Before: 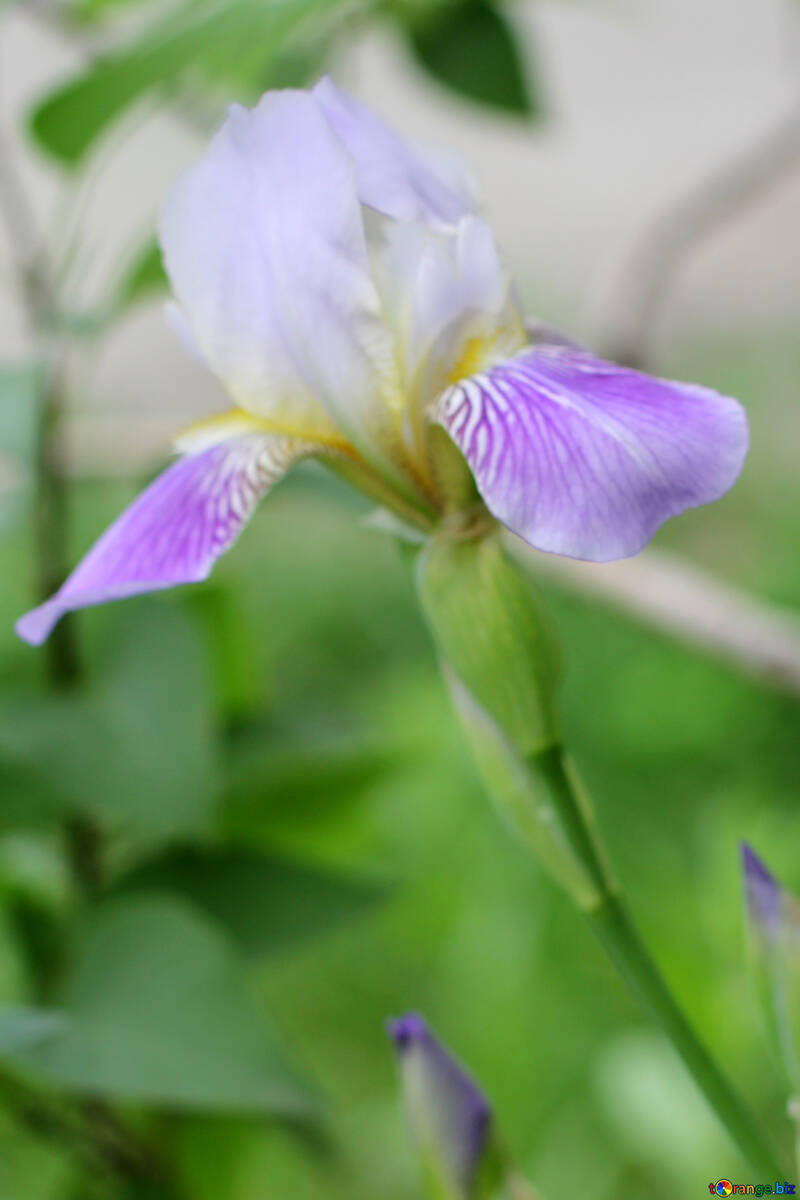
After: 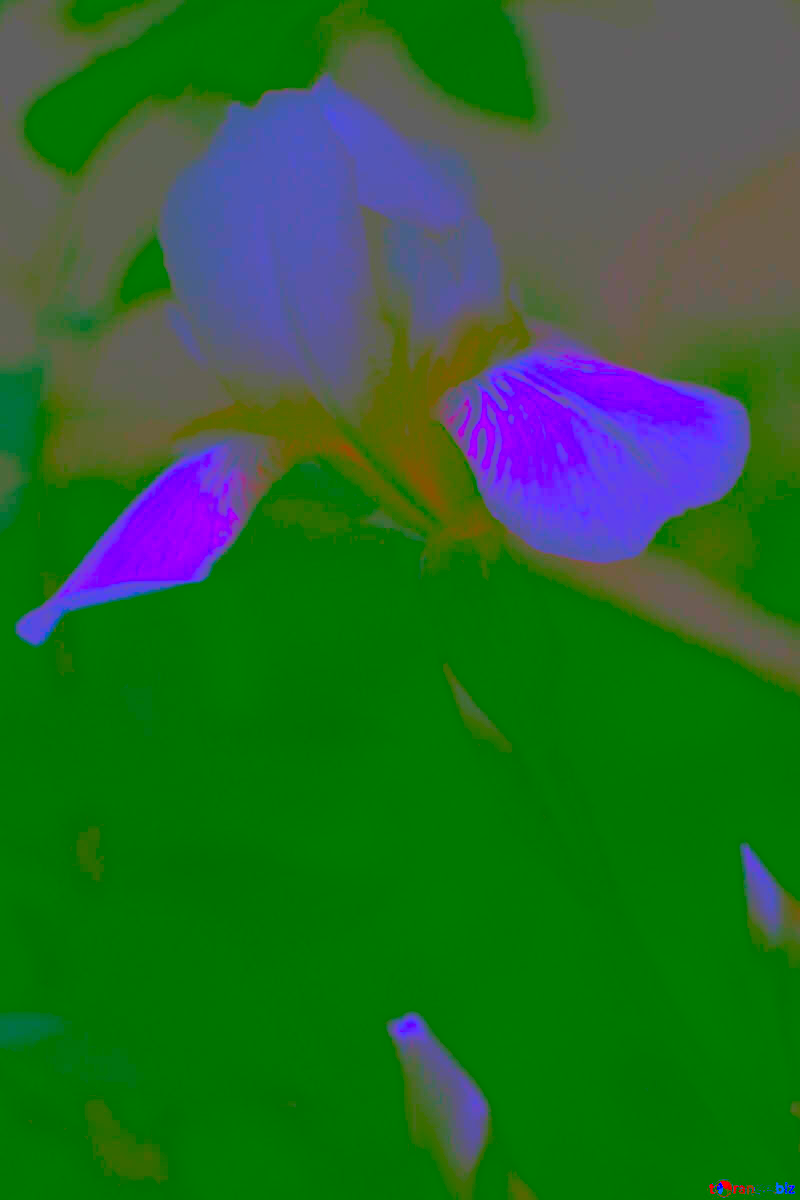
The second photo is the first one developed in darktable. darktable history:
contrast brightness saturation: contrast -0.984, brightness -0.17, saturation 0.762
velvia: on, module defaults
sharpen: radius 1.835, amount 0.411, threshold 1.286
exposure: black level correction 0.001, exposure 1.728 EV, compensate highlight preservation false
